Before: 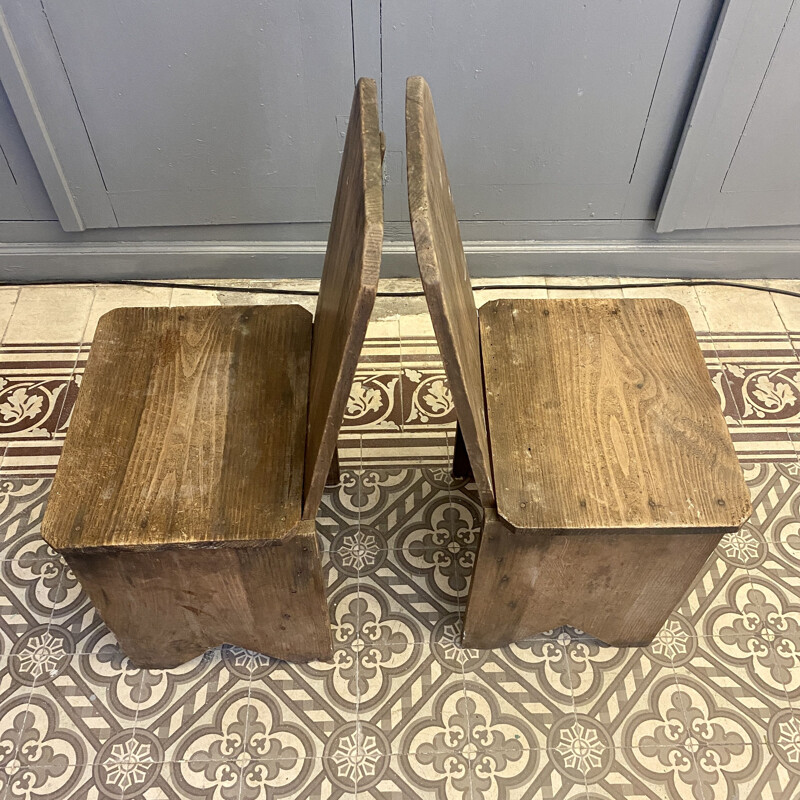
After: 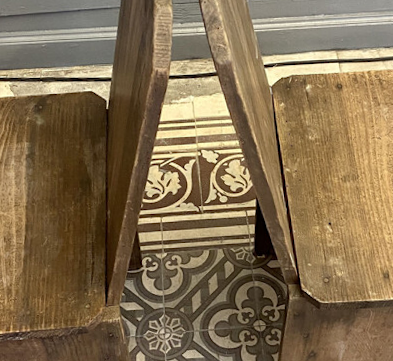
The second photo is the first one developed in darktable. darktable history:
rotate and perspective: rotation -3°, crop left 0.031, crop right 0.968, crop top 0.07, crop bottom 0.93
crop: left 25%, top 25%, right 25%, bottom 25%
